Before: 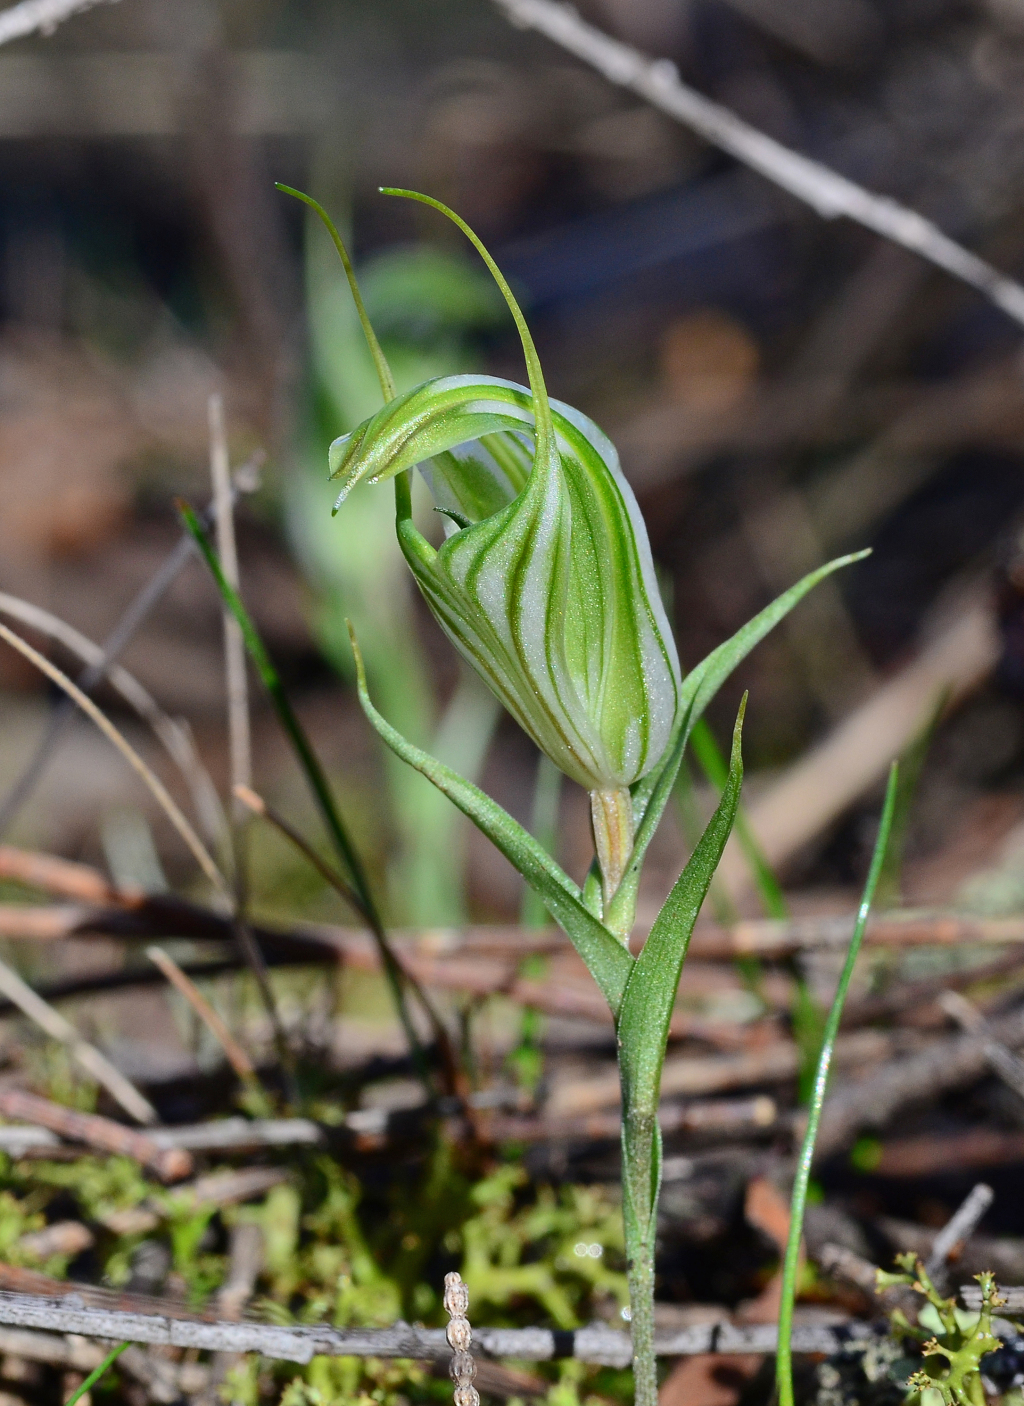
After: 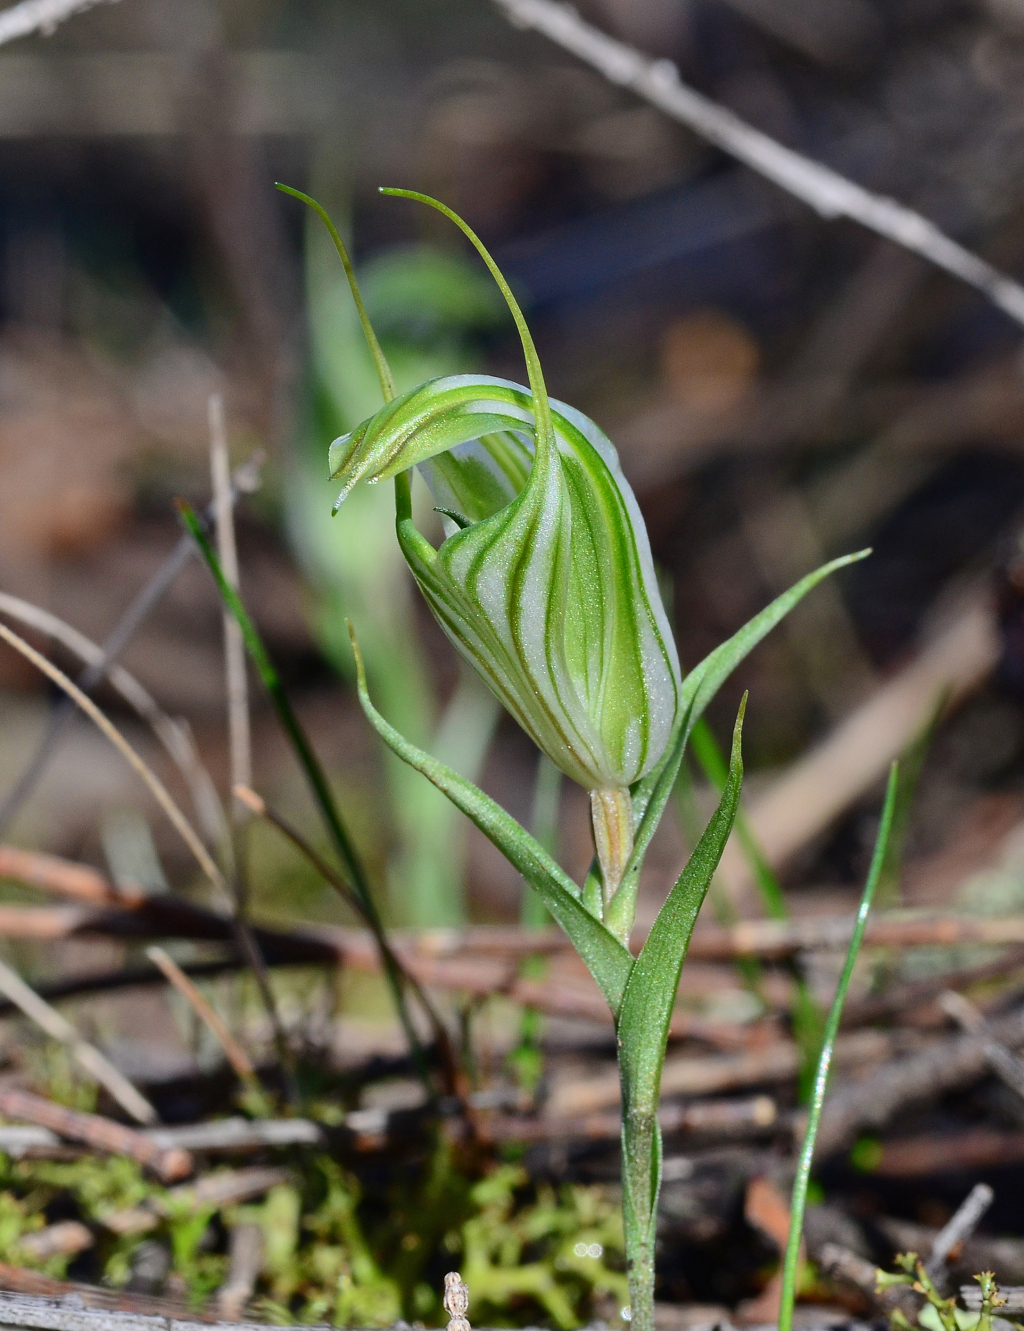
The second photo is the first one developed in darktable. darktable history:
crop and rotate: top 0.007%, bottom 5.297%
